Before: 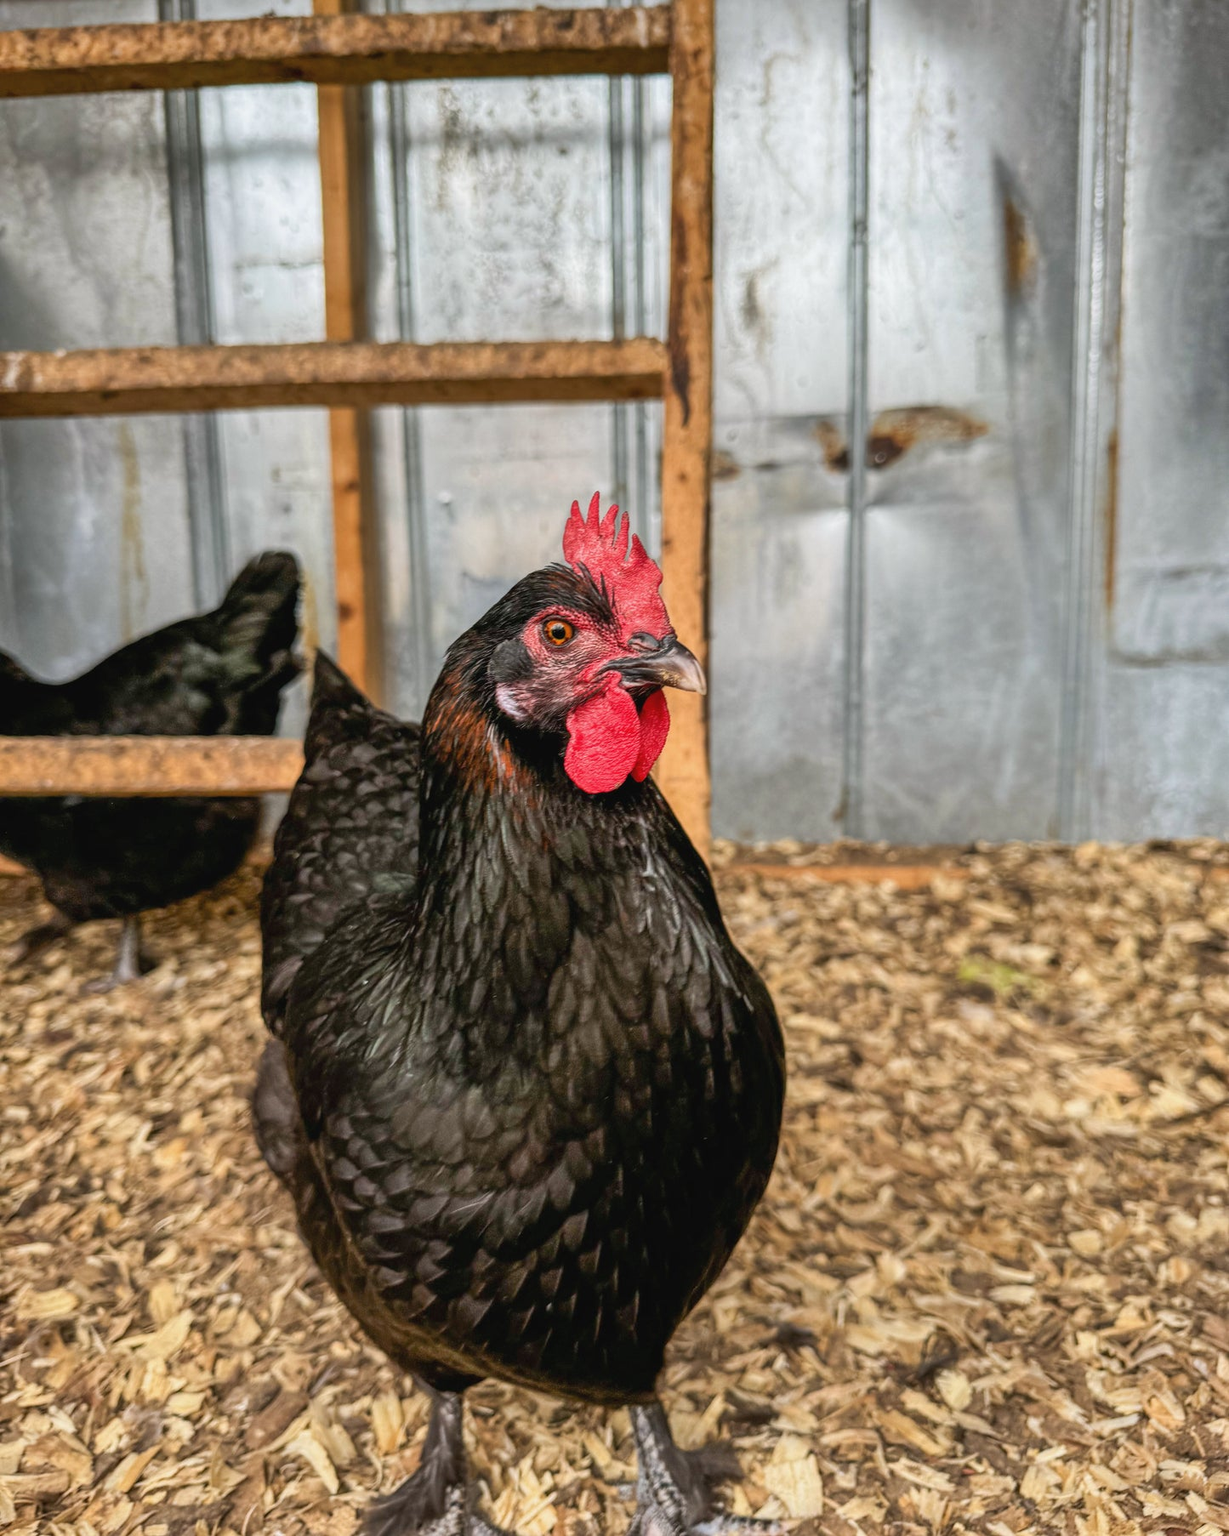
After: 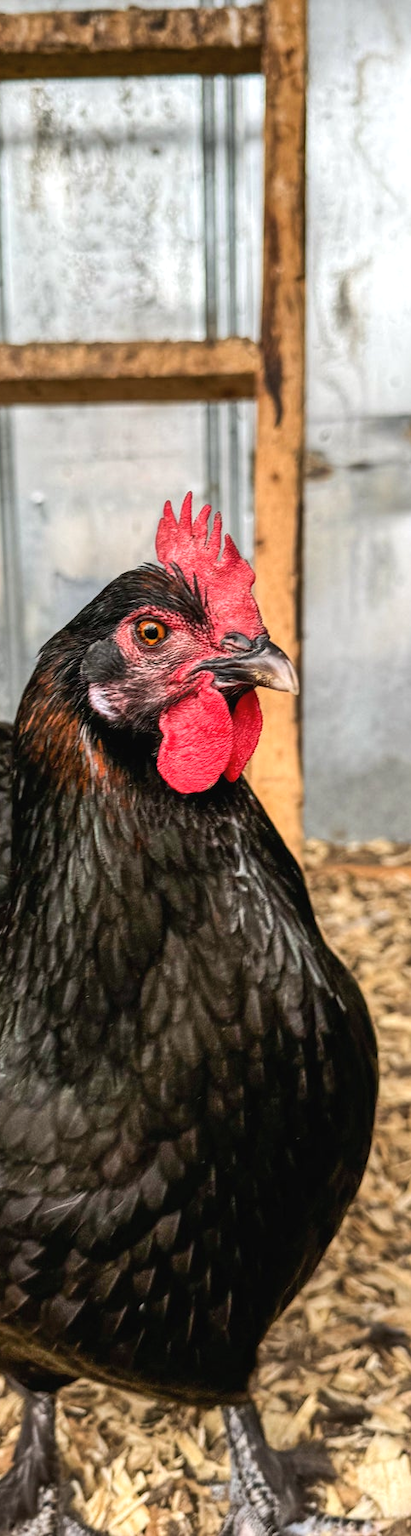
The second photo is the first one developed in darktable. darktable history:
crop: left 33.216%, right 33.225%
tone equalizer: -8 EV -0.435 EV, -7 EV -0.407 EV, -6 EV -0.352 EV, -5 EV -0.242 EV, -3 EV 0.229 EV, -2 EV 0.307 EV, -1 EV 0.368 EV, +0 EV 0.399 EV, edges refinement/feathering 500, mask exposure compensation -1.57 EV, preserve details no
